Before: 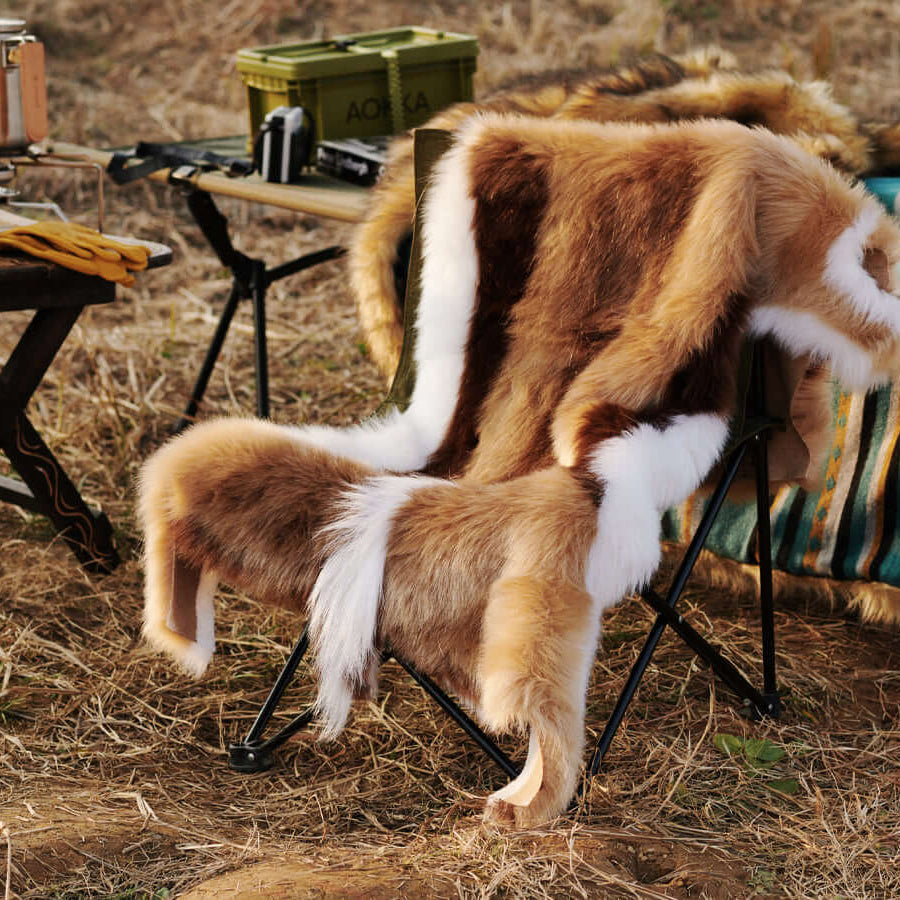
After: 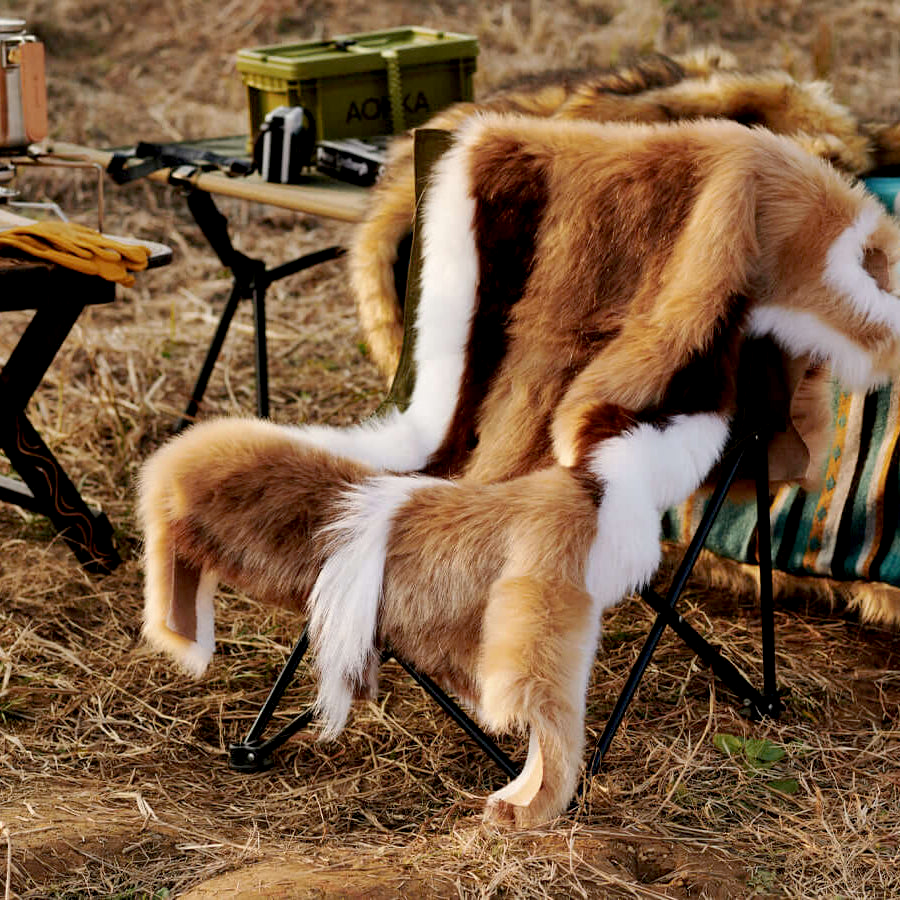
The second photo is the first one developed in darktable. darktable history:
exposure: black level correction 0.009, compensate highlight preservation false
shadows and highlights: shadows 37.27, highlights -28.18, soften with gaussian
